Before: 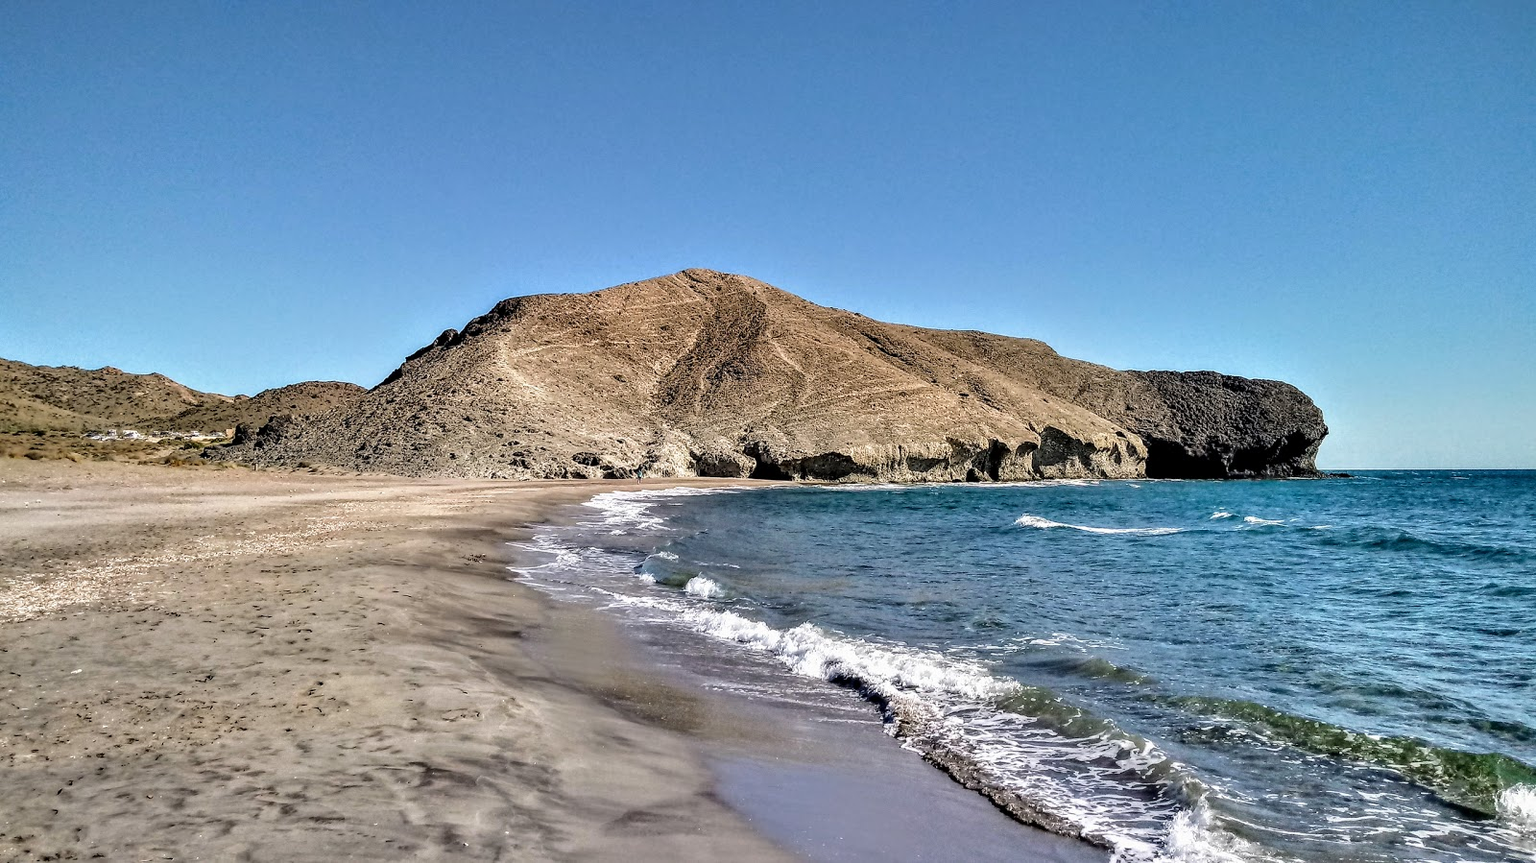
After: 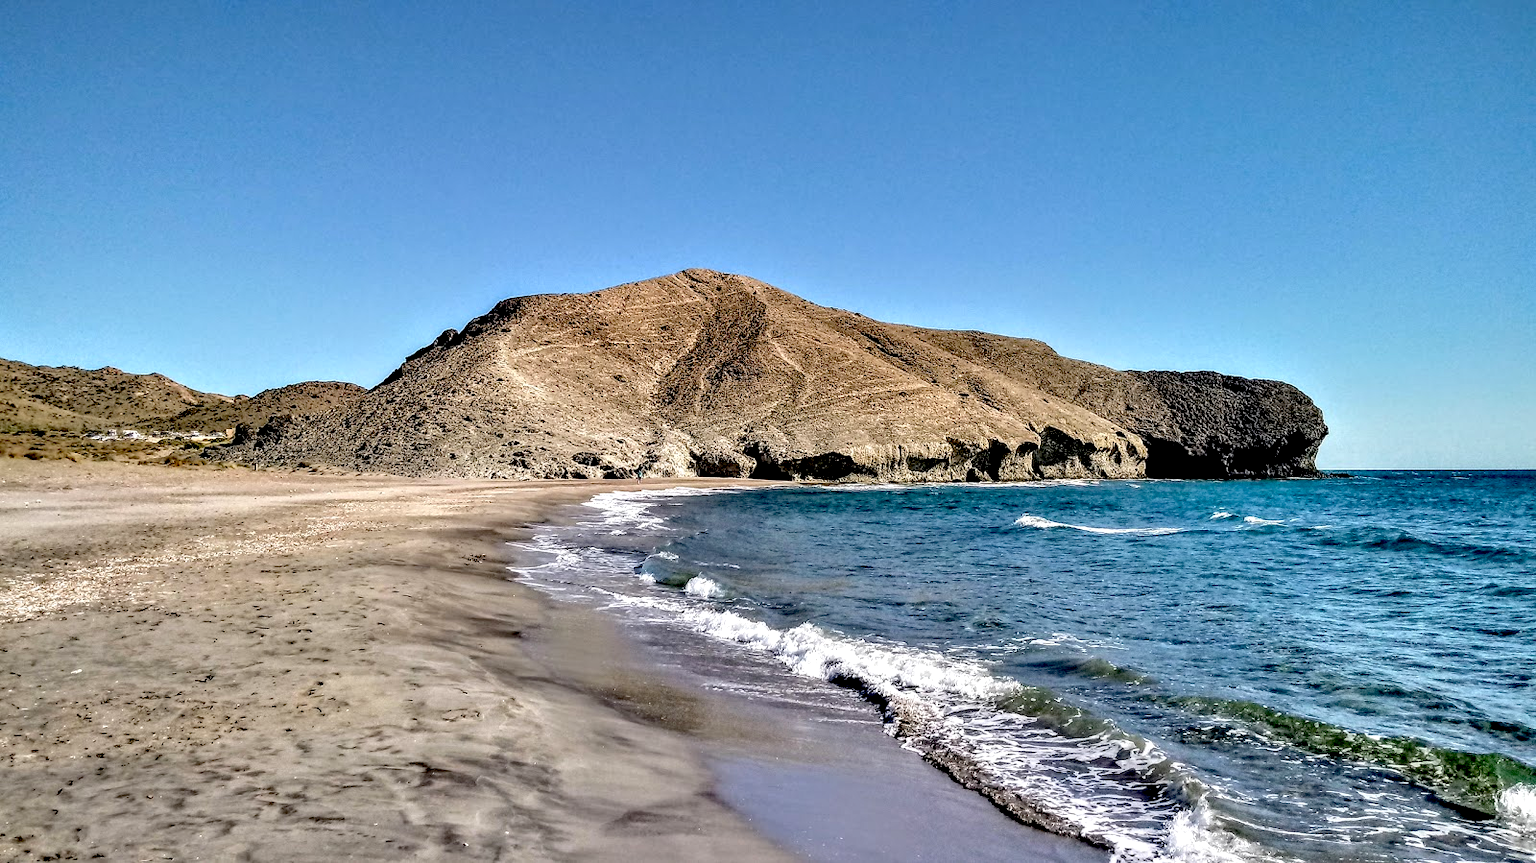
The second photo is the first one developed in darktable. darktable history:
exposure: black level correction 0.024, exposure 0.181 EV, compensate highlight preservation false
